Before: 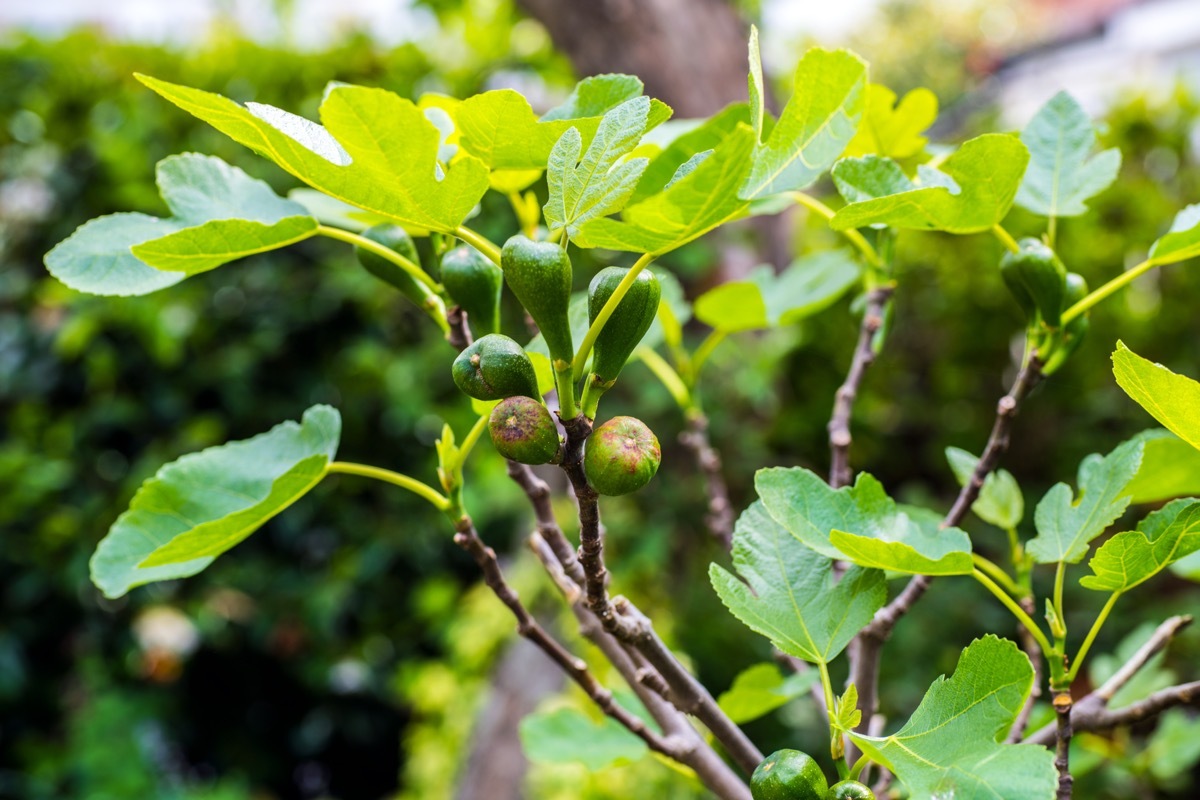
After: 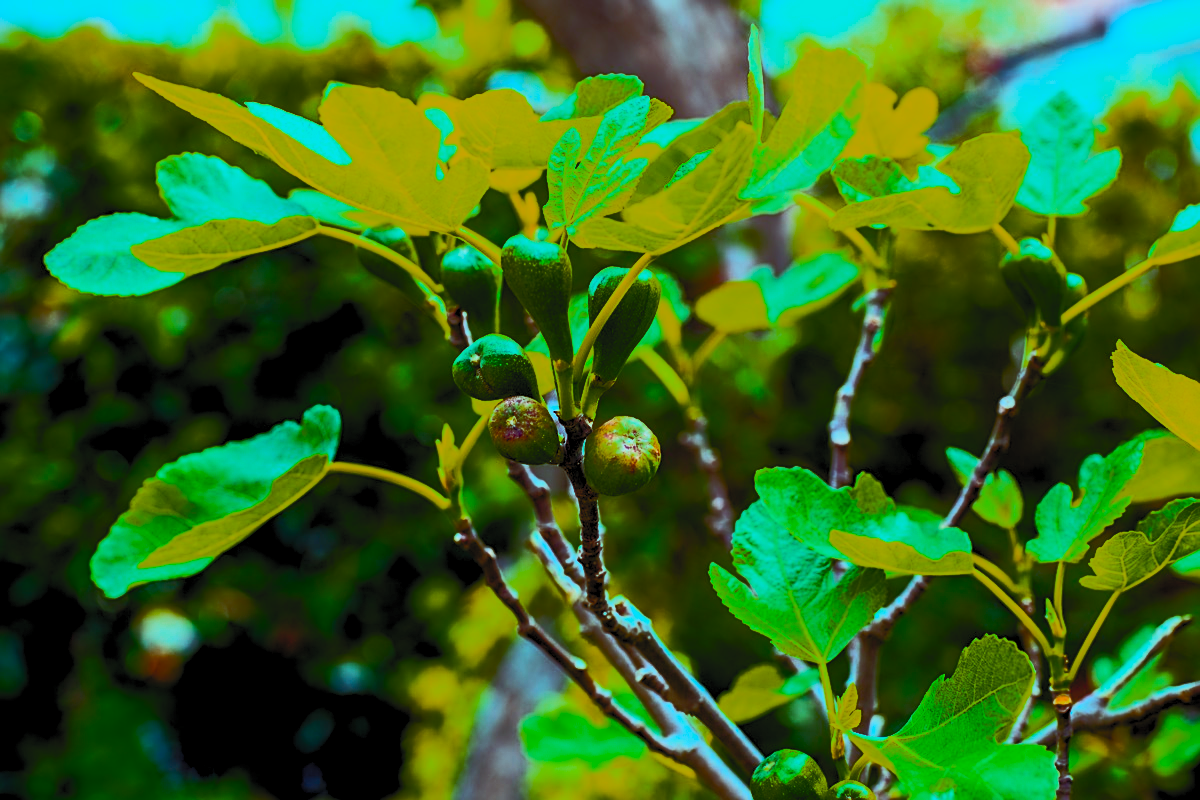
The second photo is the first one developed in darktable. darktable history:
sharpen: on, module defaults
contrast brightness saturation: contrast 0.375, brightness 0.511
color zones: curves: ch0 [(0.473, 0.374) (0.742, 0.784)]; ch1 [(0.354, 0.737) (0.742, 0.705)]; ch2 [(0.318, 0.421) (0.758, 0.532)]
color balance rgb: highlights gain › luminance -32.948%, highlights gain › chroma 5.79%, highlights gain › hue 219.12°, global offset › luminance -0.486%, perceptual saturation grading › global saturation 20%, perceptual saturation grading › highlights 2.028%, perceptual saturation grading › shadows 50.257%, perceptual brilliance grading › highlights 2.099%, perceptual brilliance grading › mid-tones -50.197%, perceptual brilliance grading › shadows -50.267%, global vibrance 20%
